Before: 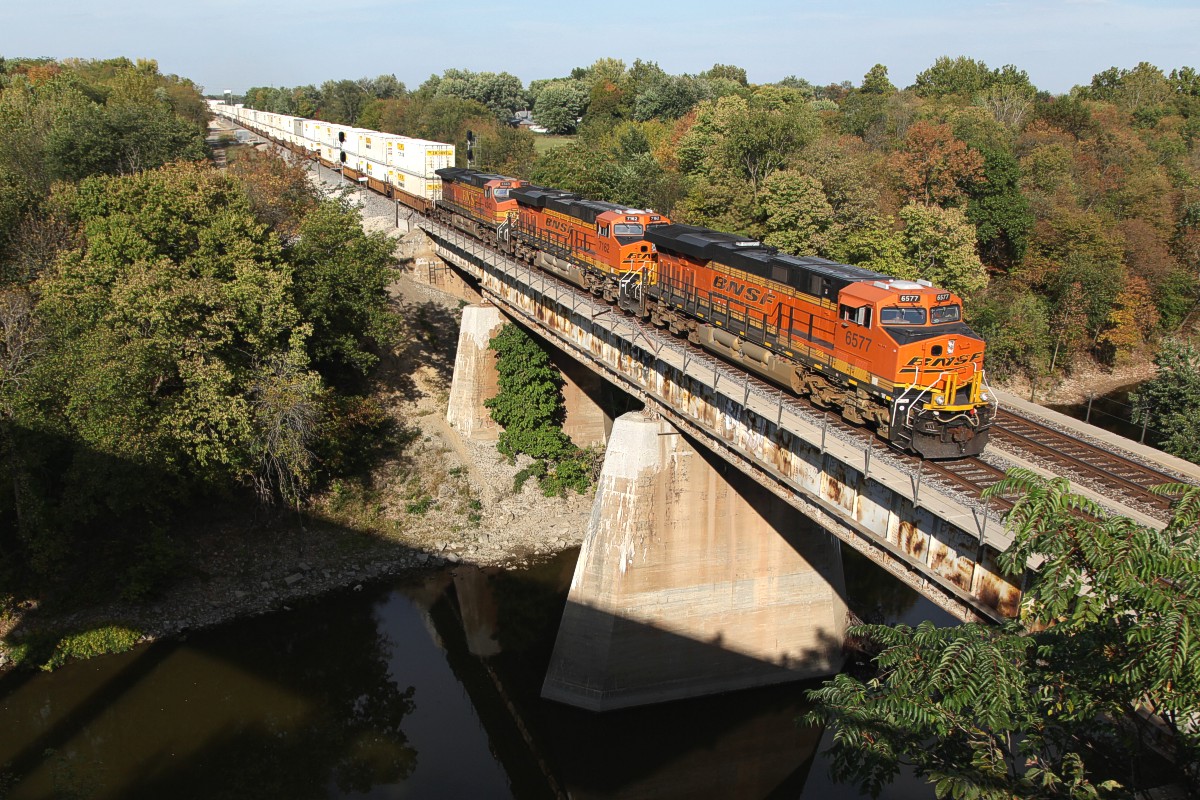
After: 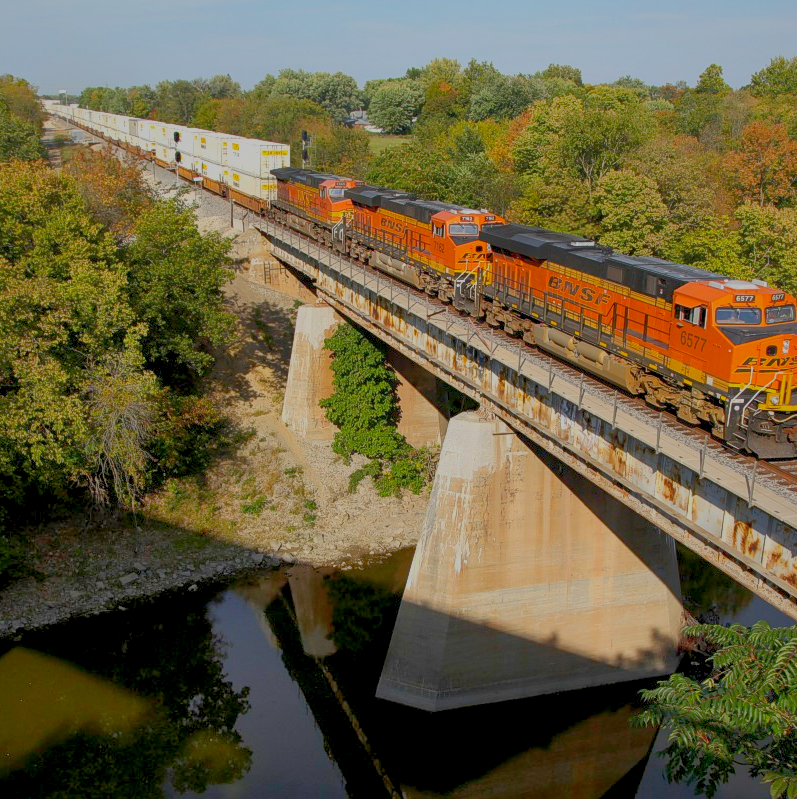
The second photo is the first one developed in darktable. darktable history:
color balance rgb: global offset › luminance -0.507%, perceptual saturation grading › global saturation 30.52%, contrast -29.534%
shadows and highlights: on, module defaults
crop and rotate: left 13.793%, right 19.764%
